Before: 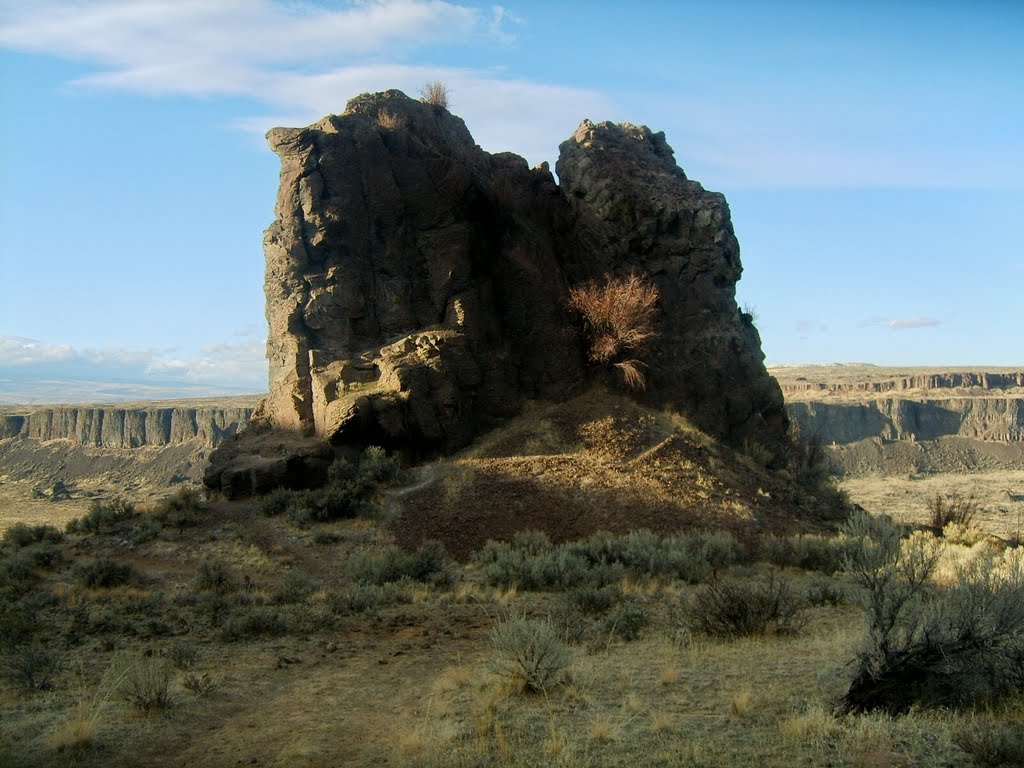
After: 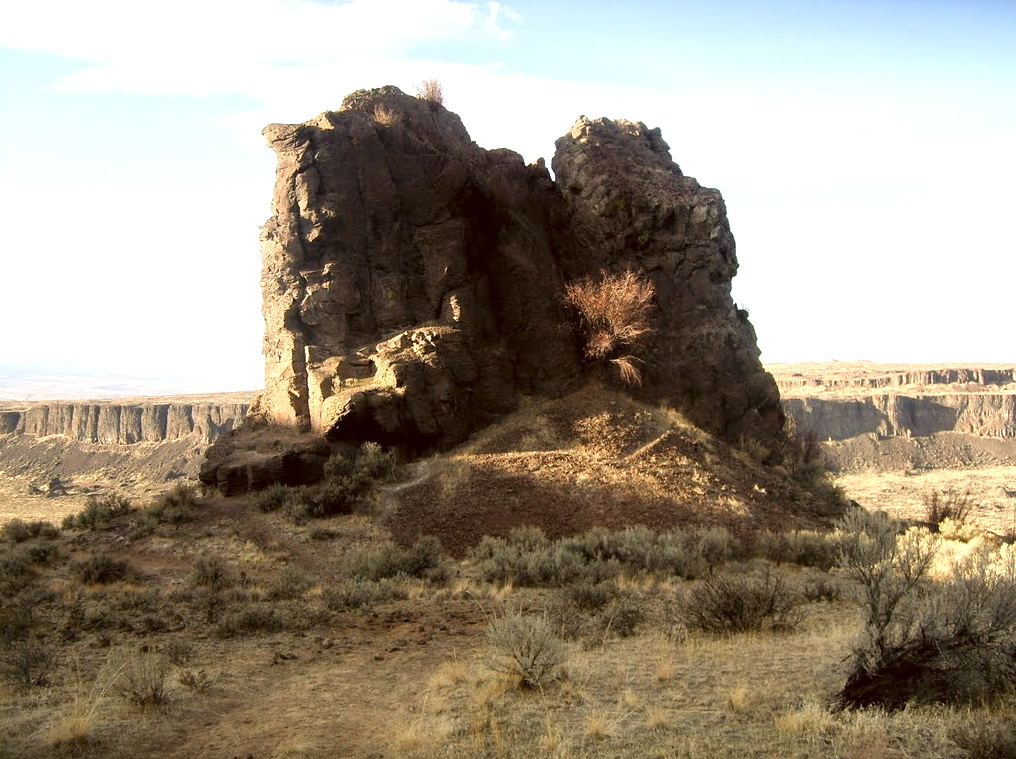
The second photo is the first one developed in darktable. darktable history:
color correction: highlights a* 10.19, highlights b* 9.73, shadows a* 8.81, shadows b* 8, saturation 0.769
exposure: black level correction 0, exposure 1.001 EV, compensate exposure bias true, compensate highlight preservation false
crop: left 0.477%, top 0.541%, right 0.25%, bottom 0.545%
